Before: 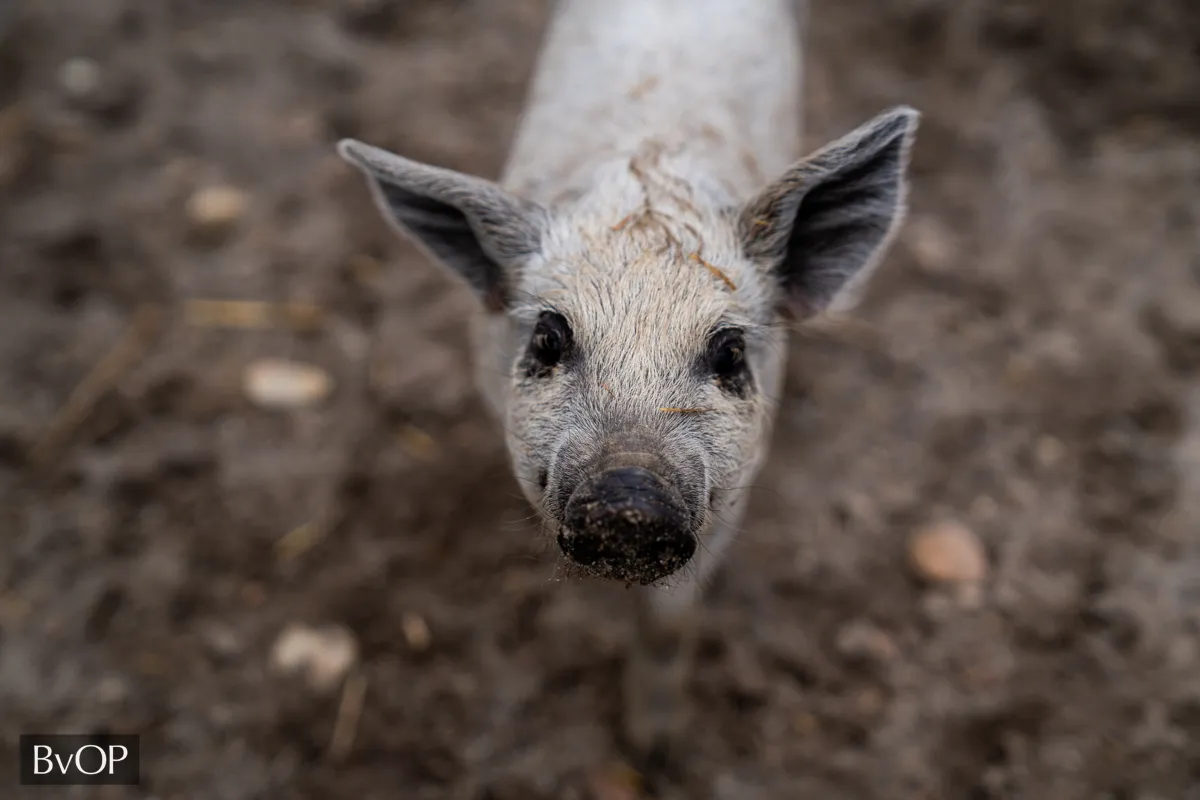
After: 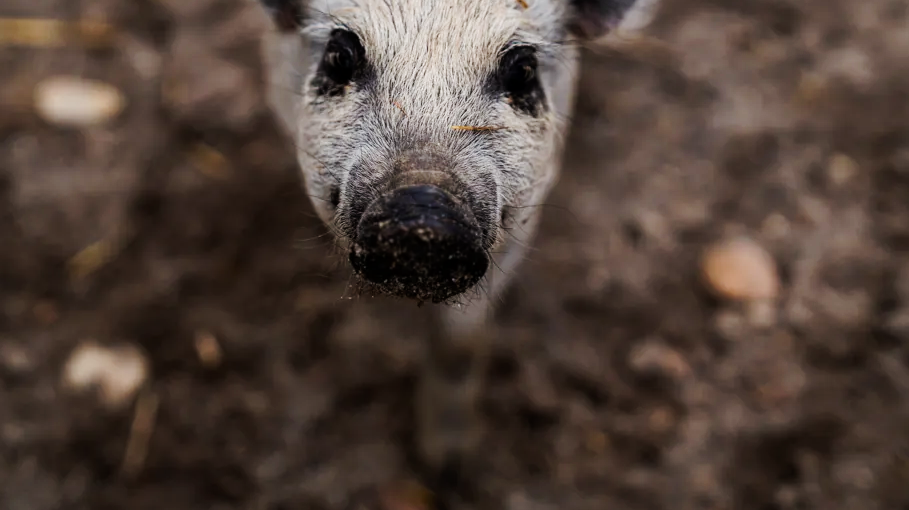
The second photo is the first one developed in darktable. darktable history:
crop and rotate: left 17.343%, top 35.31%, right 6.874%, bottom 0.925%
tone curve: curves: ch0 [(0, 0) (0.126, 0.061) (0.338, 0.285) (0.494, 0.518) (0.703, 0.762) (1, 1)]; ch1 [(0, 0) (0.389, 0.313) (0.457, 0.442) (0.5, 0.501) (0.55, 0.578) (1, 1)]; ch2 [(0, 0) (0.44, 0.424) (0.501, 0.499) (0.557, 0.564) (0.613, 0.67) (0.707, 0.746) (1, 1)], preserve colors none
